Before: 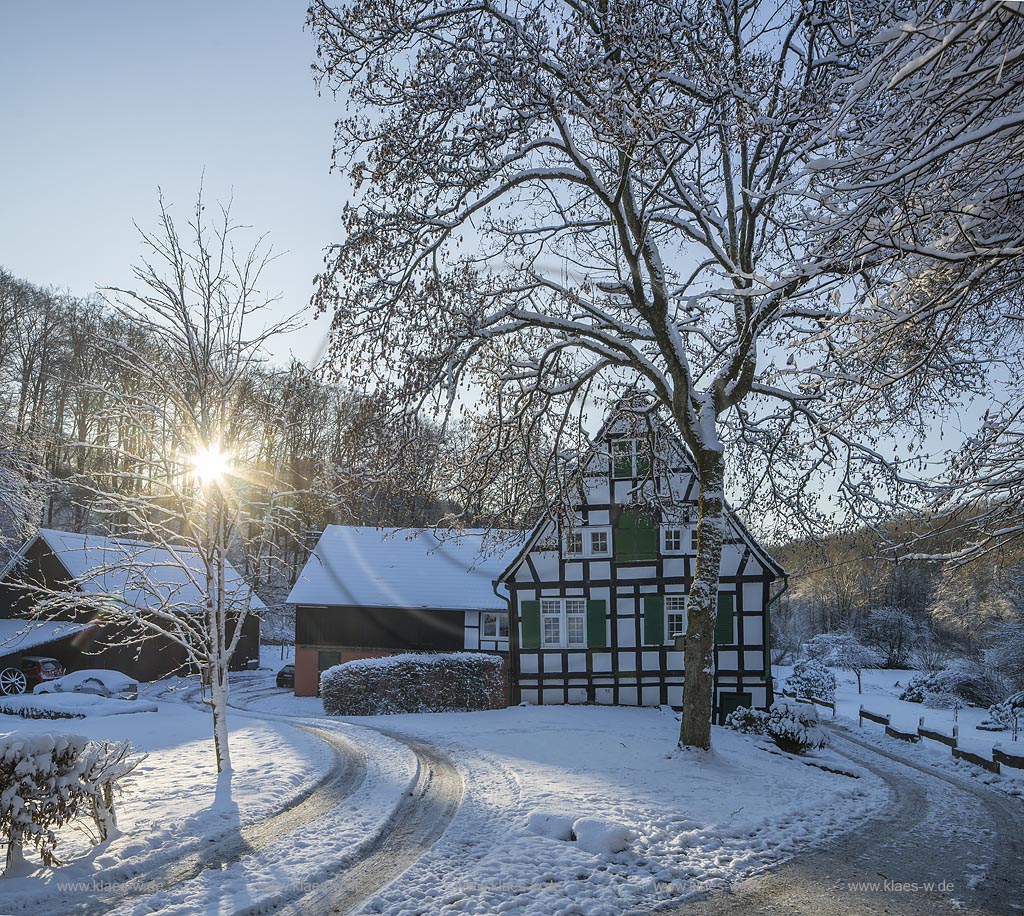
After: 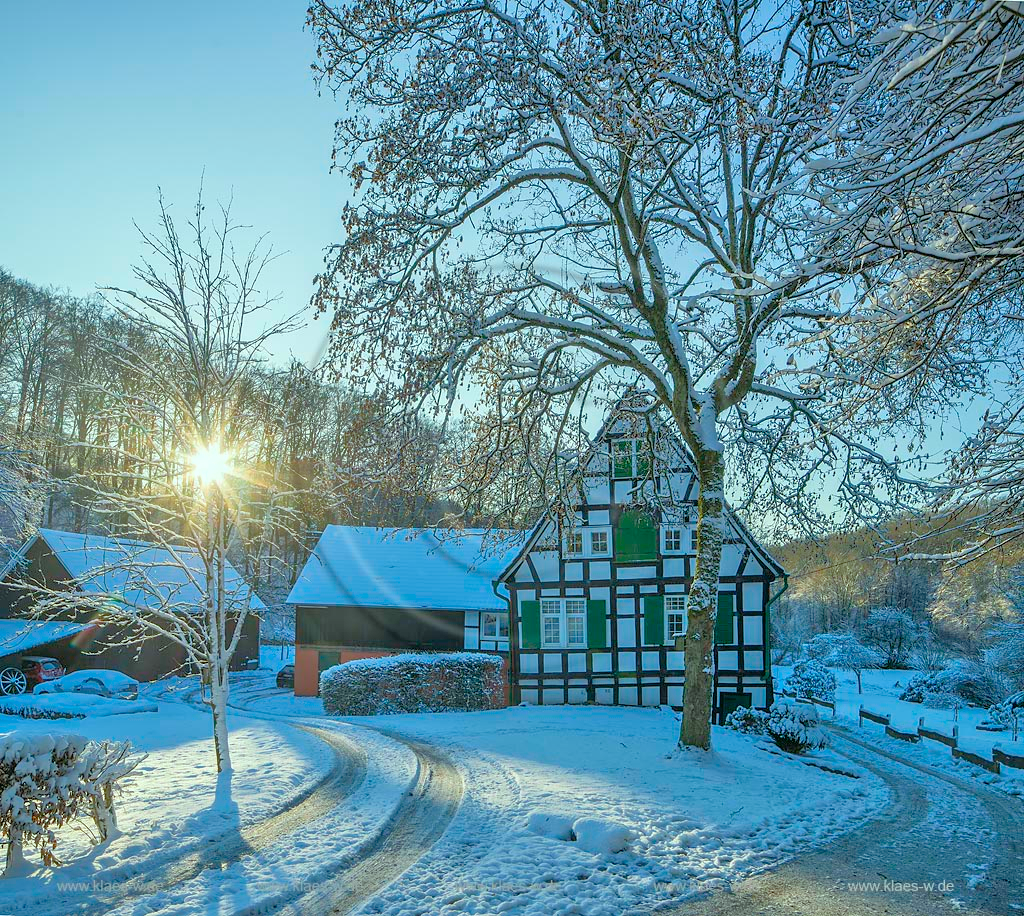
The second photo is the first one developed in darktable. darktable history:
color correction: highlights a* -7.4, highlights b* 1.48, shadows a* -3.3, saturation 1.4
tone equalizer: -7 EV 0.149 EV, -6 EV 0.609 EV, -5 EV 1.18 EV, -4 EV 1.35 EV, -3 EV 1.15 EV, -2 EV 0.6 EV, -1 EV 0.145 EV
